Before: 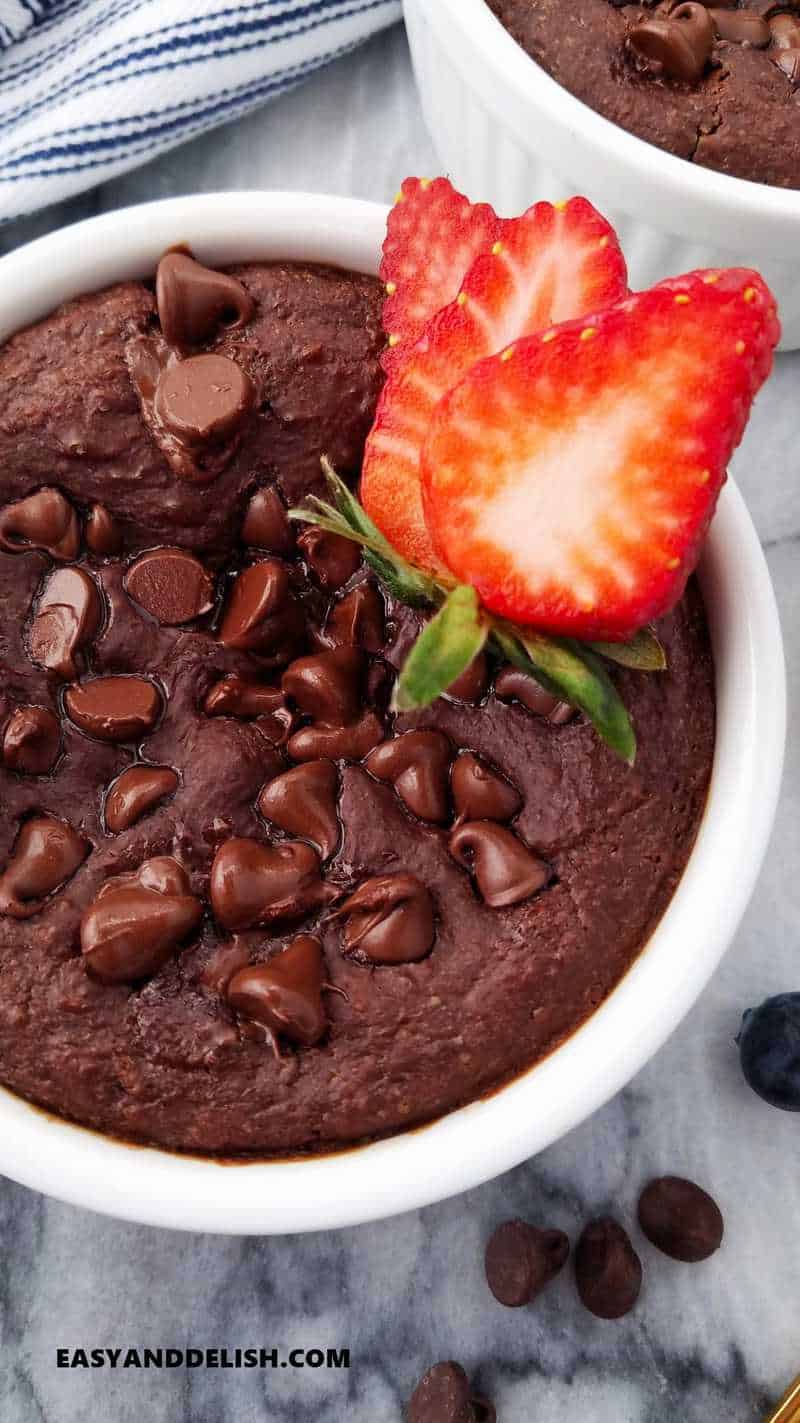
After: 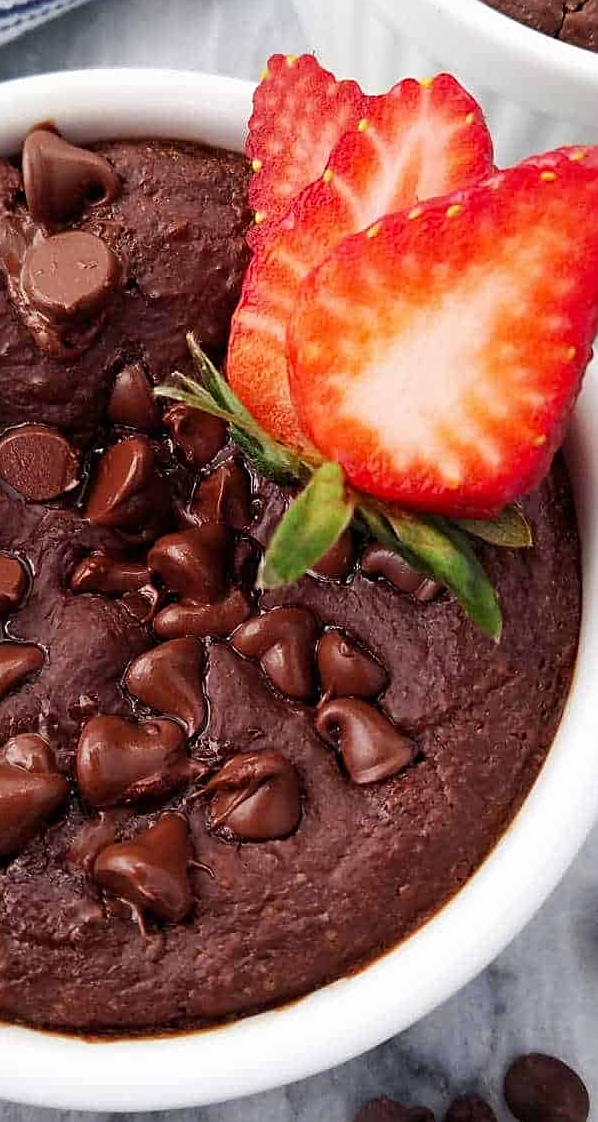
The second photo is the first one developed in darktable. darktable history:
crop: left 16.768%, top 8.653%, right 8.362%, bottom 12.485%
sharpen: on, module defaults
